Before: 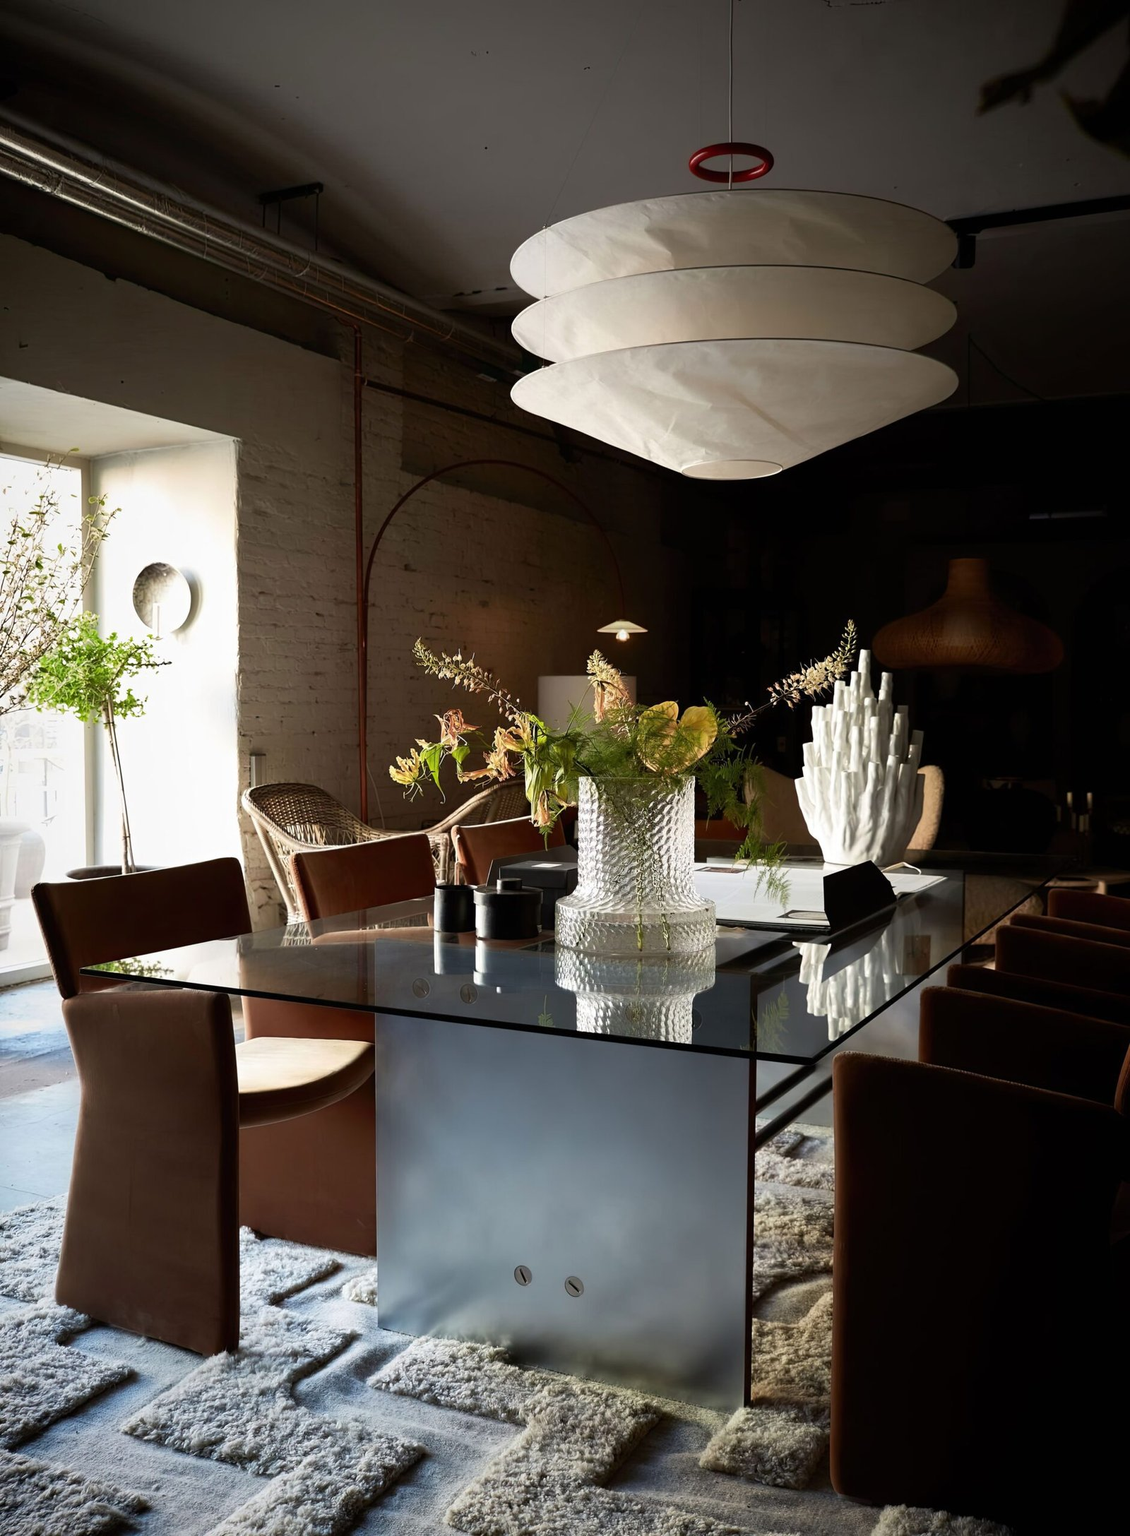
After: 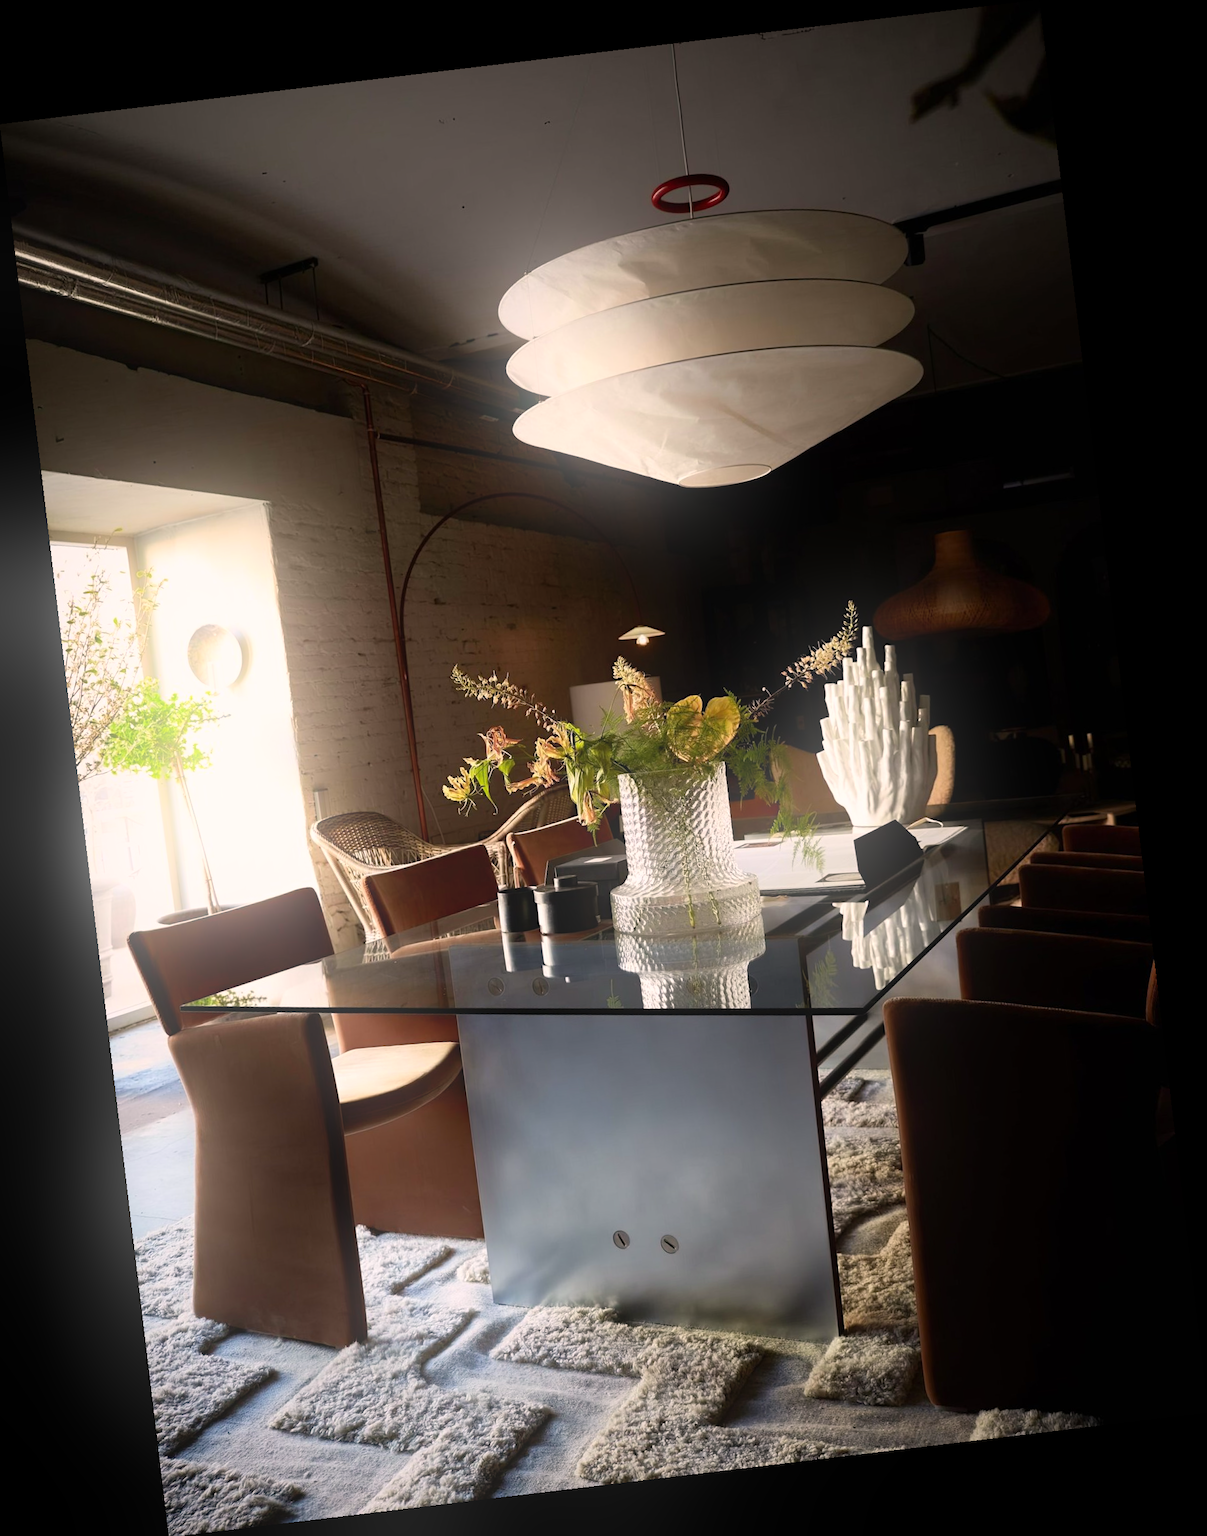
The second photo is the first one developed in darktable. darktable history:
rotate and perspective: rotation -6.83°, automatic cropping off
color correction: highlights a* 5.81, highlights b* 4.84
bloom: on, module defaults
